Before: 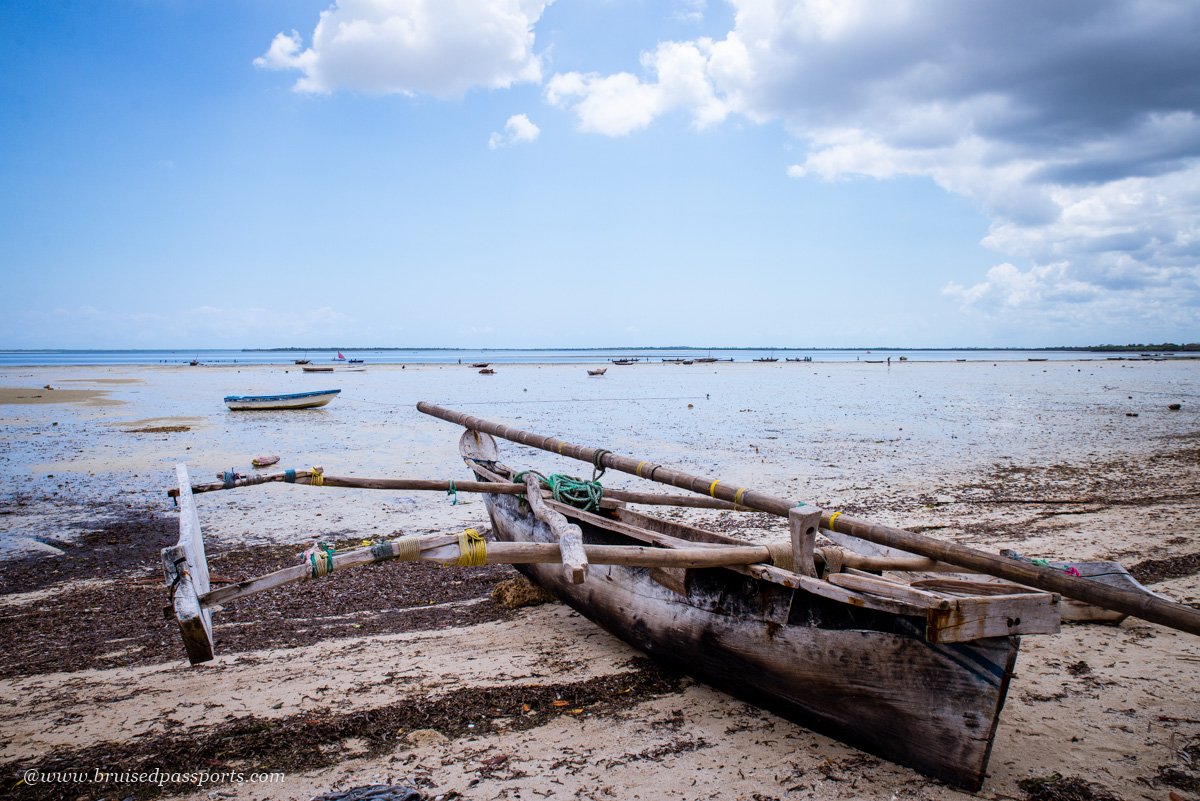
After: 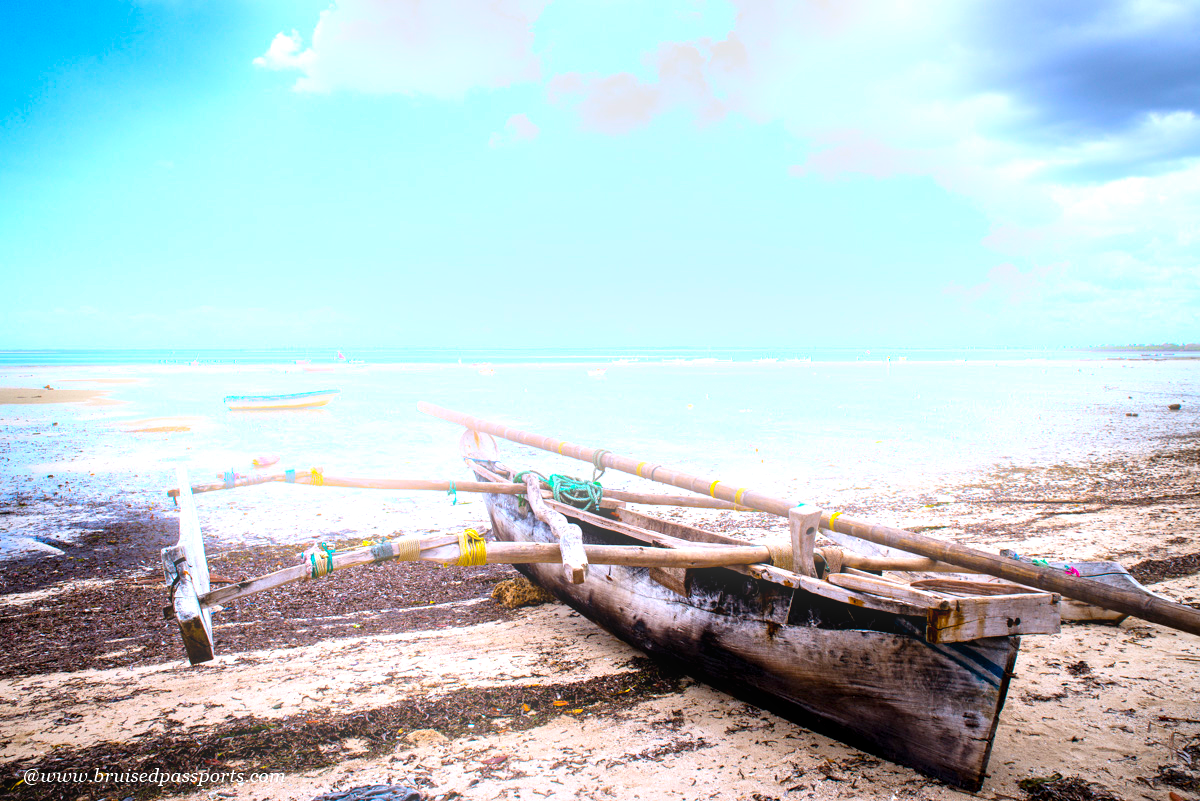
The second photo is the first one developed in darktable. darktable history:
color balance rgb: perceptual saturation grading › global saturation 20%, global vibrance 20%
exposure: black level correction 0.001, exposure 1.116 EV, compensate highlight preservation false
bloom: size 9%, threshold 100%, strength 7%
